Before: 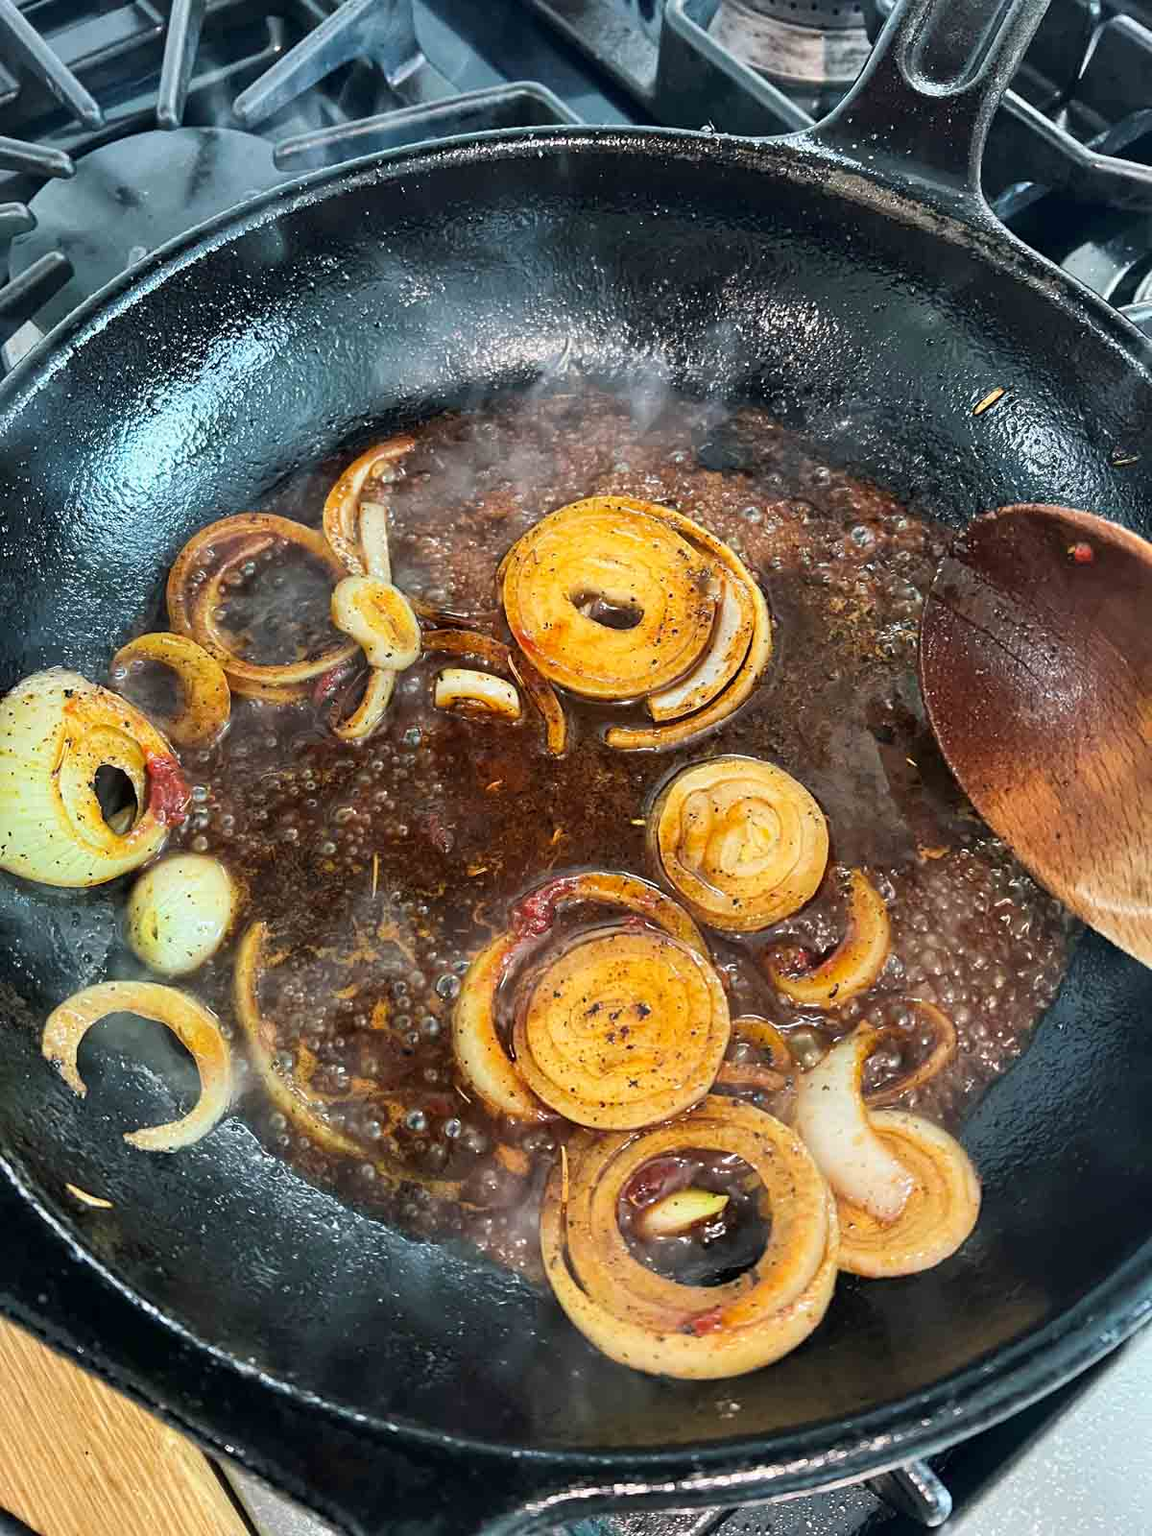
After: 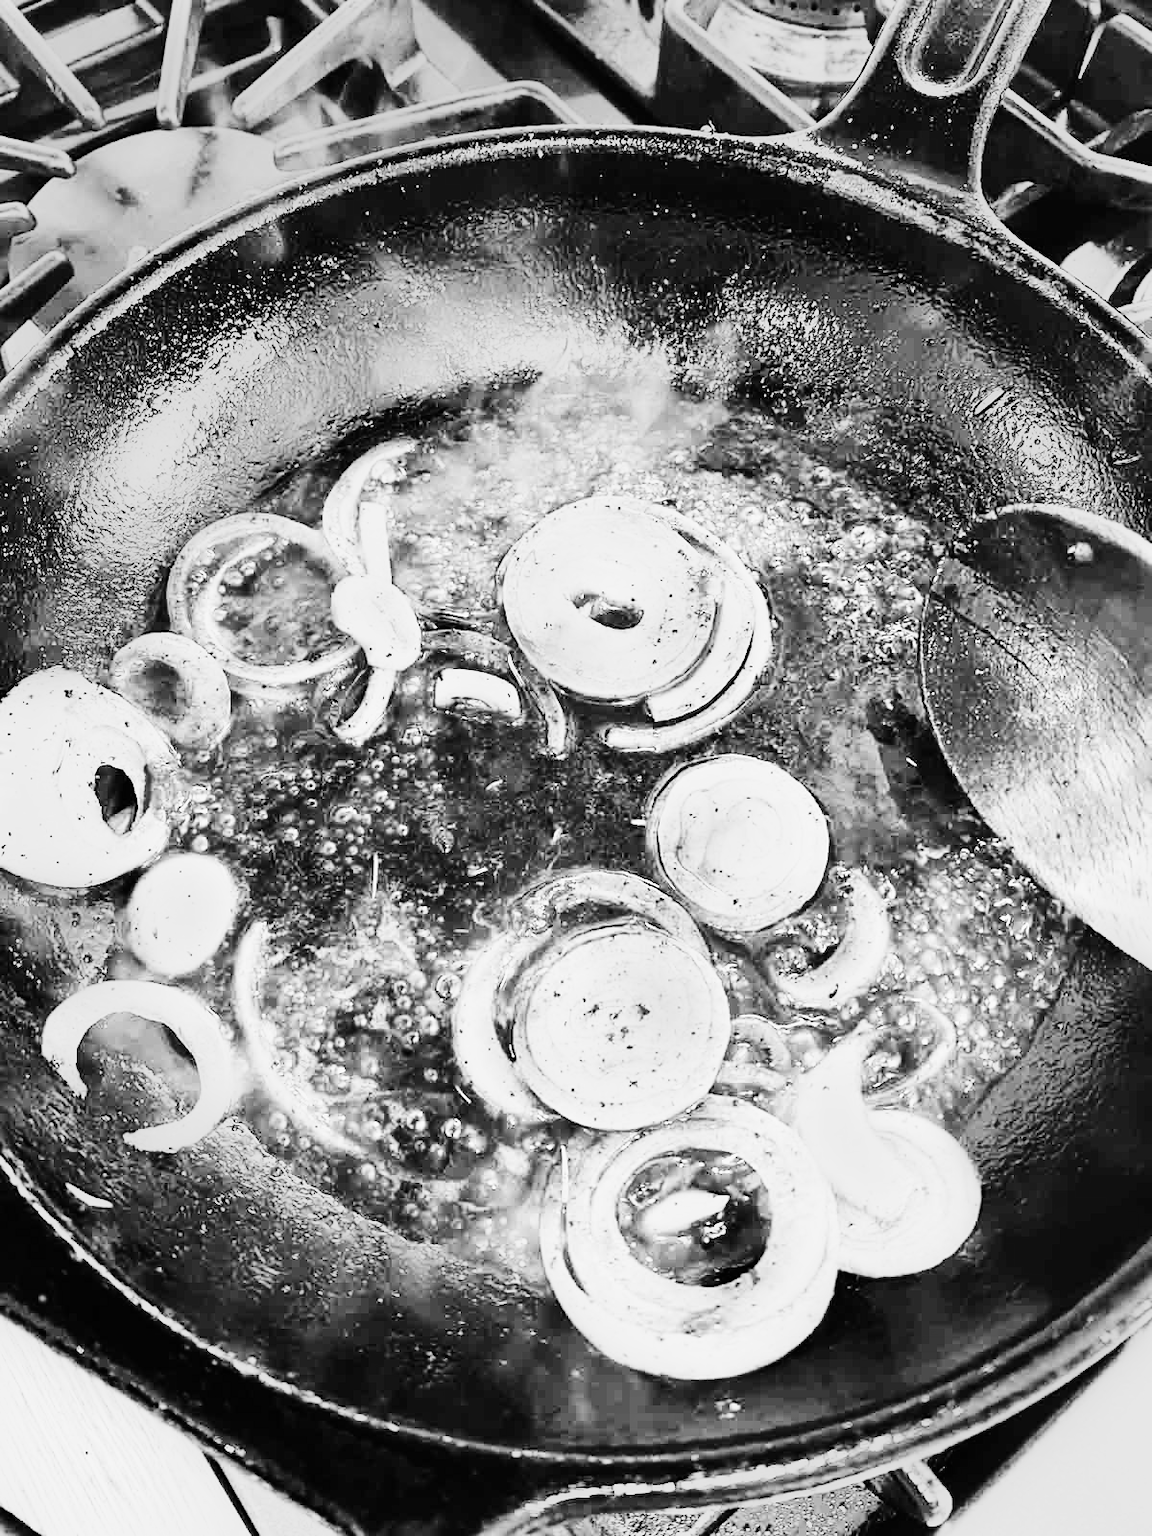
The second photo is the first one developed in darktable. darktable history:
contrast brightness saturation: contrast 0.24, brightness 0.09
base curve: curves: ch0 [(0, 0) (0, 0) (0.002, 0.001) (0.008, 0.003) (0.019, 0.011) (0.037, 0.037) (0.064, 0.11) (0.102, 0.232) (0.152, 0.379) (0.216, 0.524) (0.296, 0.665) (0.394, 0.789) (0.512, 0.881) (0.651, 0.945) (0.813, 0.986) (1, 1)], preserve colors none
monochrome: a 26.22, b 42.67, size 0.8
exposure: exposure 0.376 EV, compensate highlight preservation false
